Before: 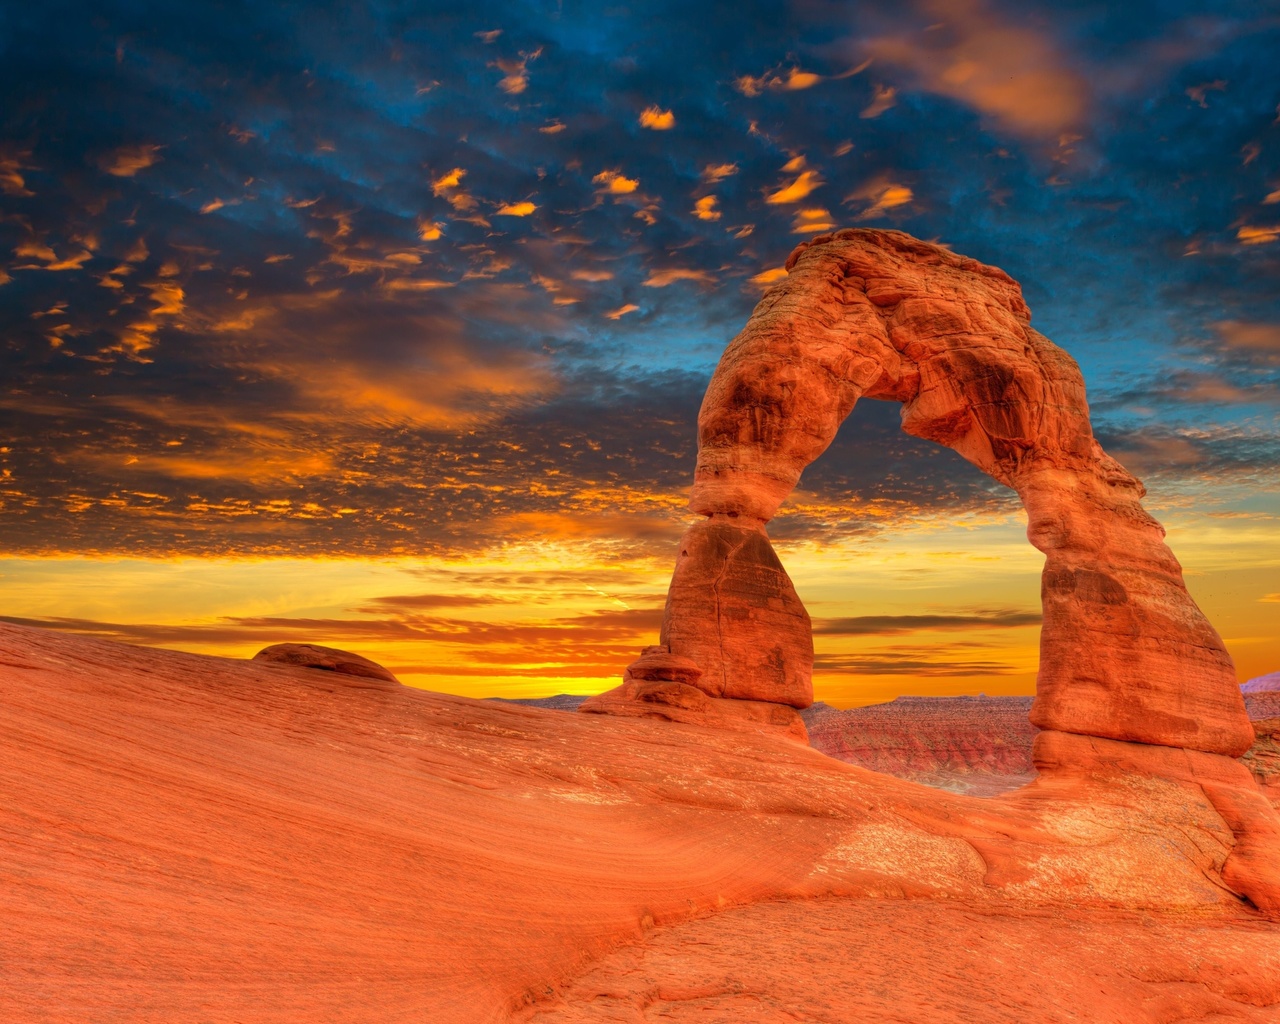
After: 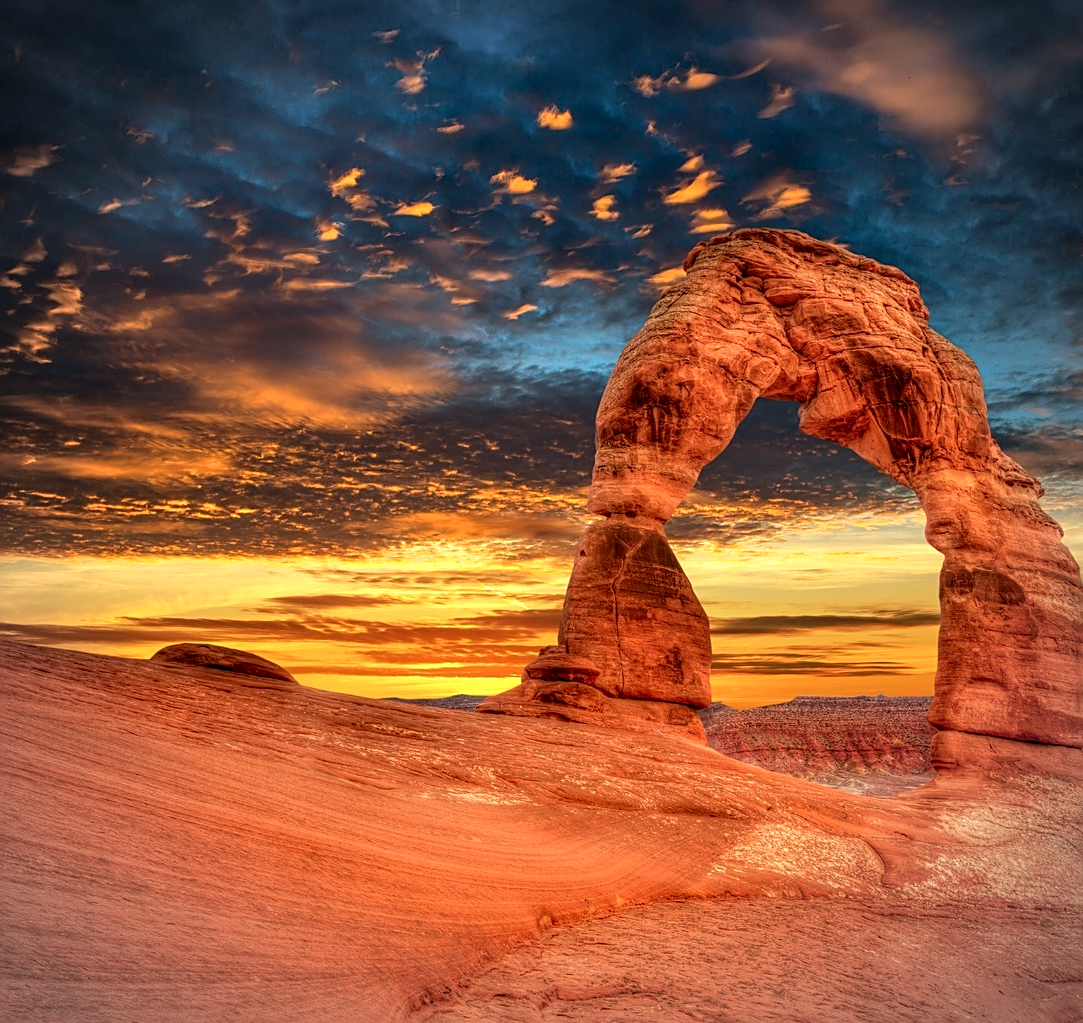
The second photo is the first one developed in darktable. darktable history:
vignetting: automatic ratio true, unbound false
contrast brightness saturation: saturation -0.048
local contrast: detail 160%
crop: left 7.976%, right 7.385%
sharpen: on, module defaults
